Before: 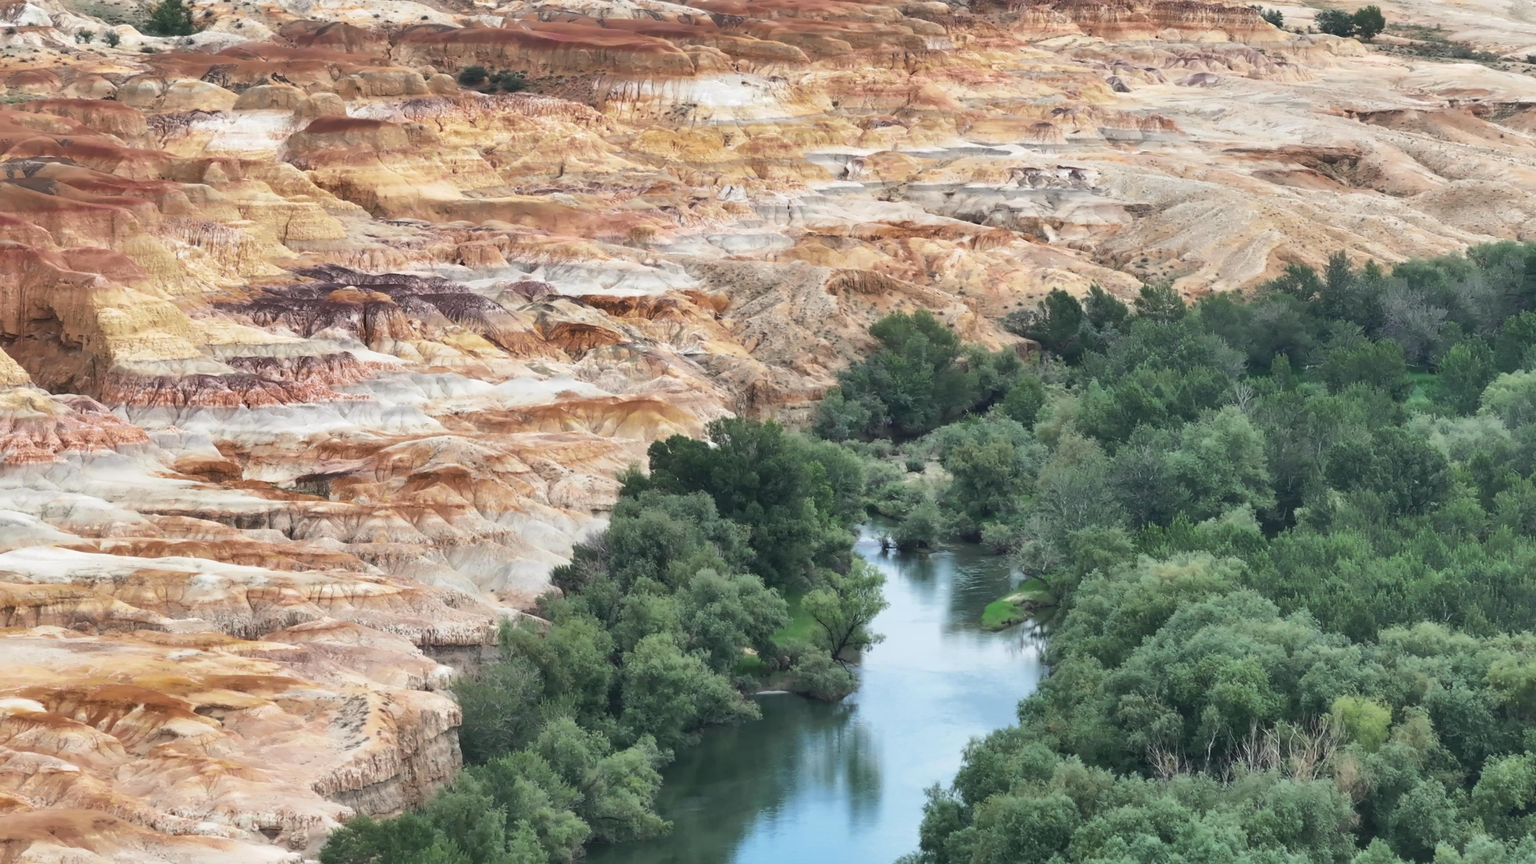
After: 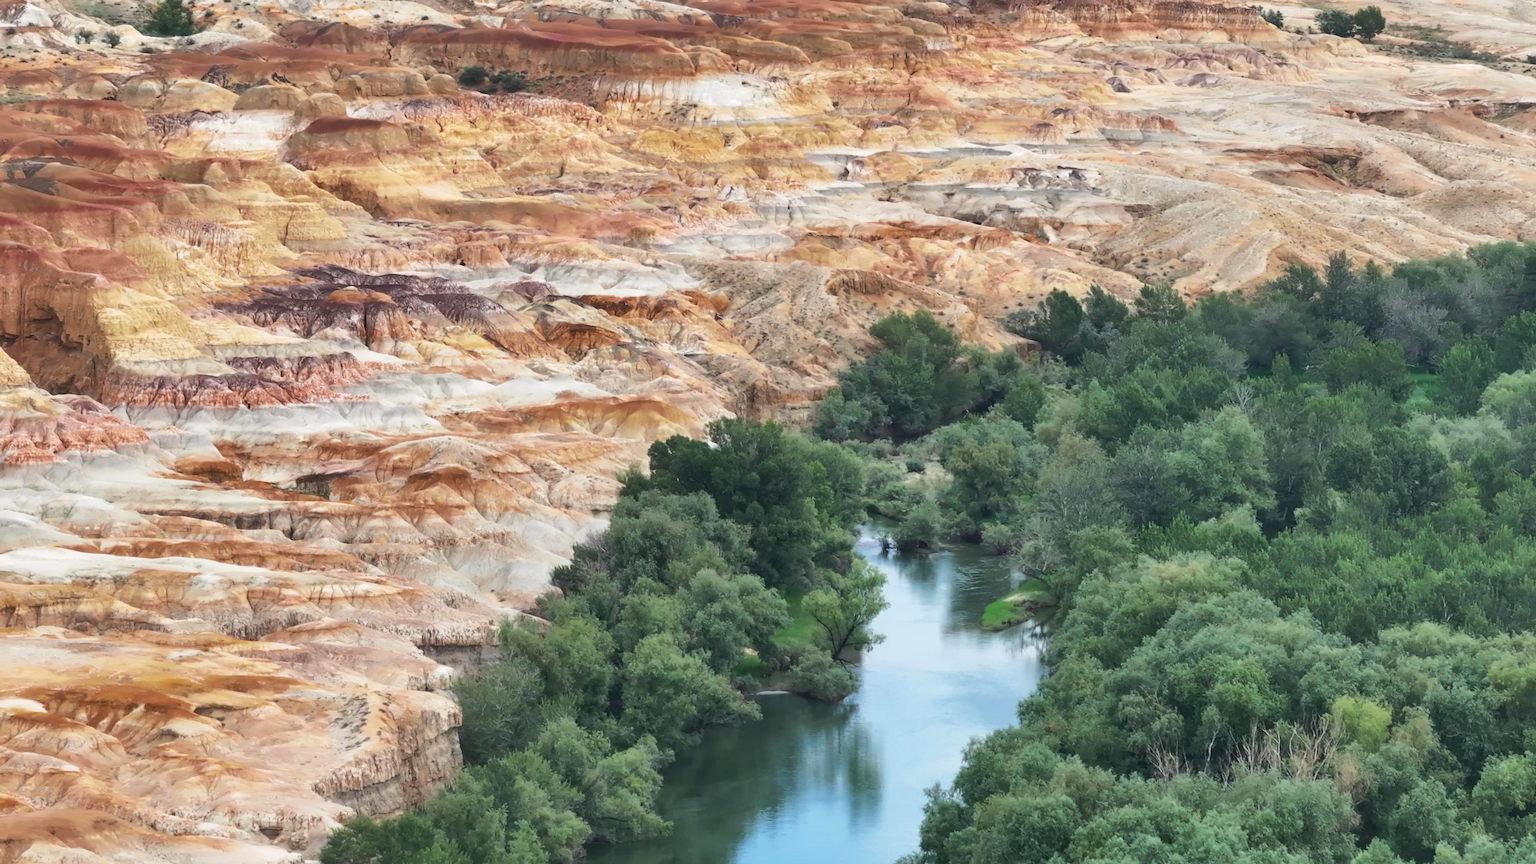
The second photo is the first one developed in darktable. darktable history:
contrast brightness saturation: saturation 0.124
